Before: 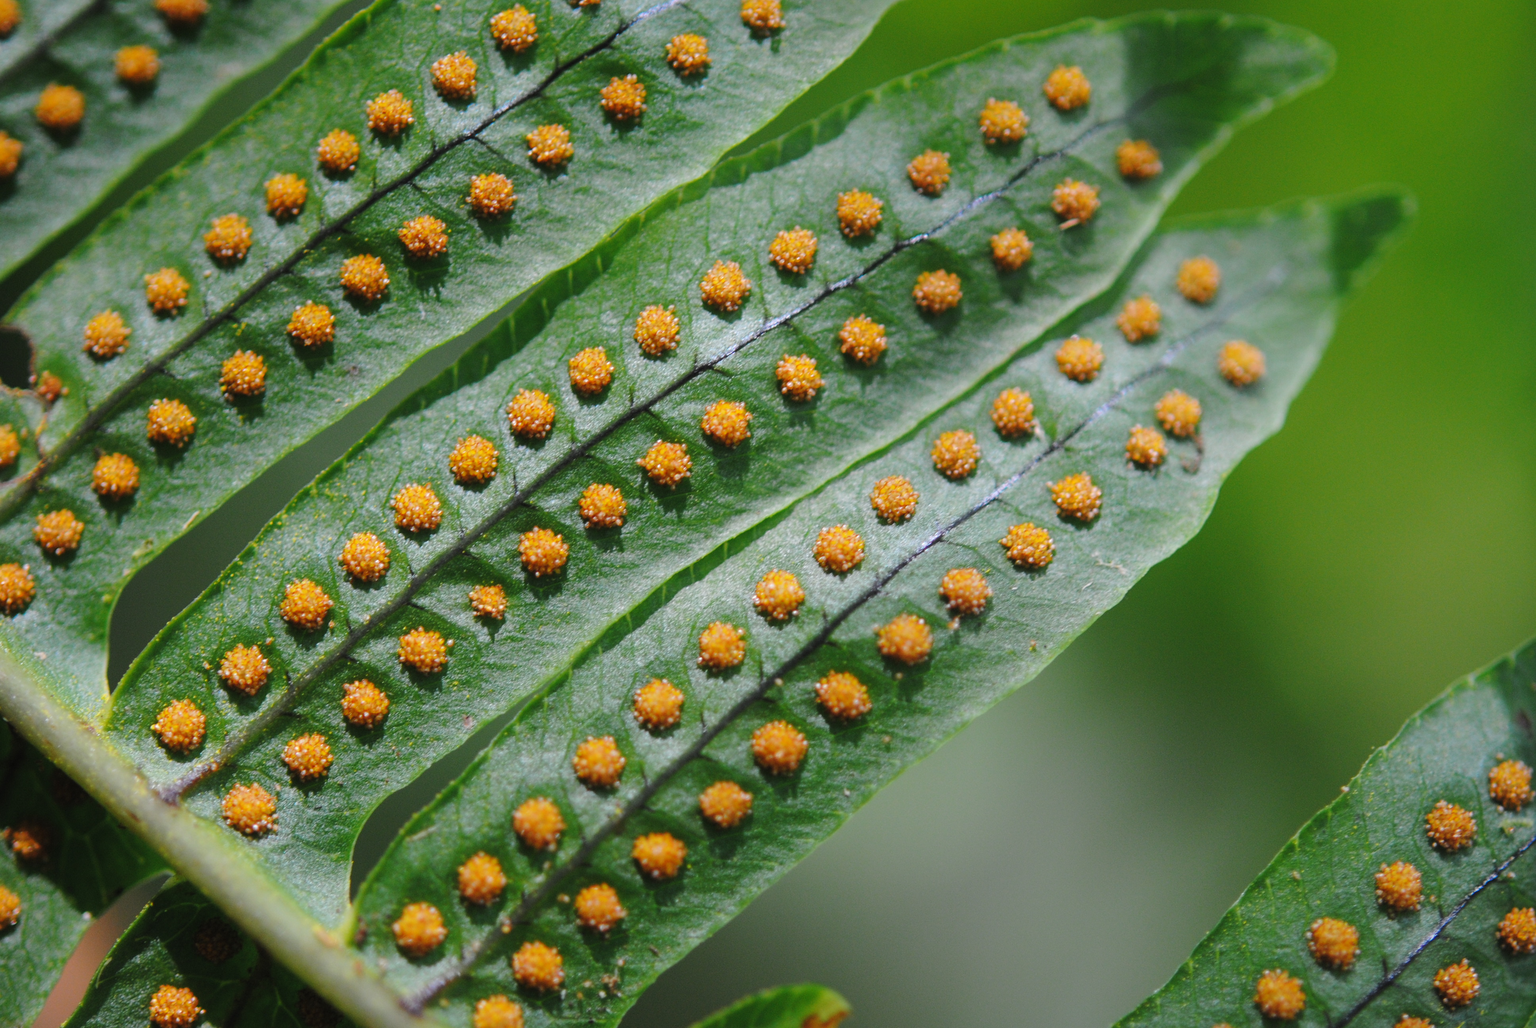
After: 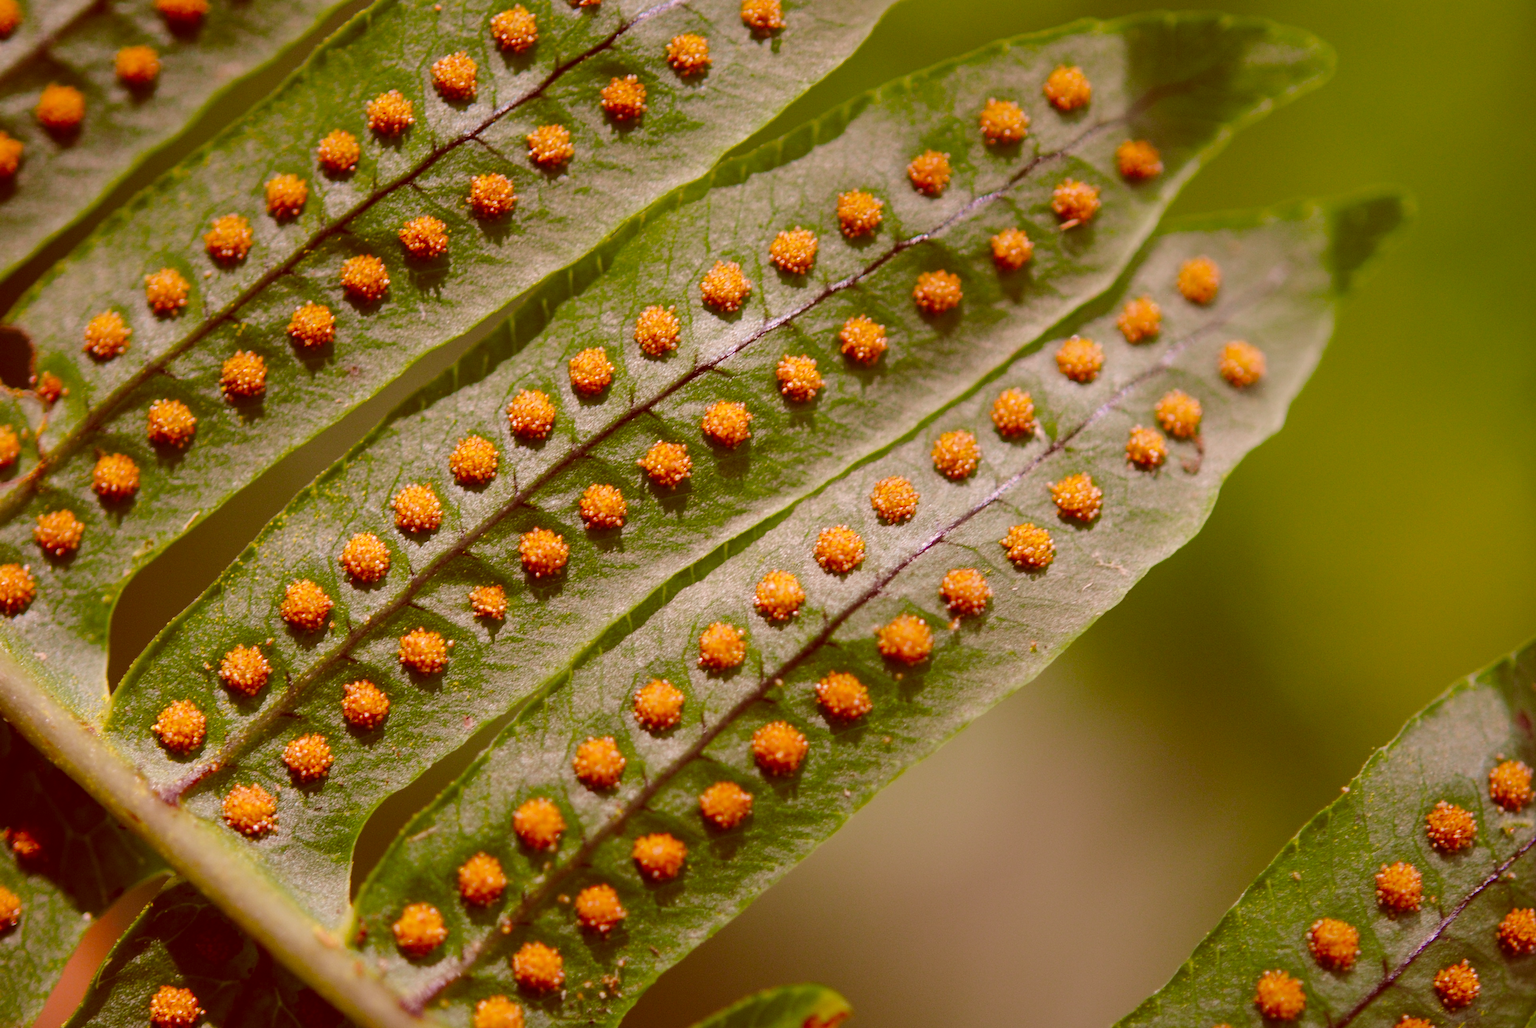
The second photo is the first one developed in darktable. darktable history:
color balance rgb: shadows lift › hue 86.17°, global offset › chroma 0.068%, global offset › hue 254.34°, perceptual saturation grading › global saturation 24.191%, perceptual saturation grading › highlights -24.594%, perceptual saturation grading › mid-tones 24.28%, perceptual saturation grading › shadows 40.261%, global vibrance 9.579%
color correction: highlights a* 9.06, highlights b* 8.77, shadows a* 39.68, shadows b* 39.59, saturation 0.81
